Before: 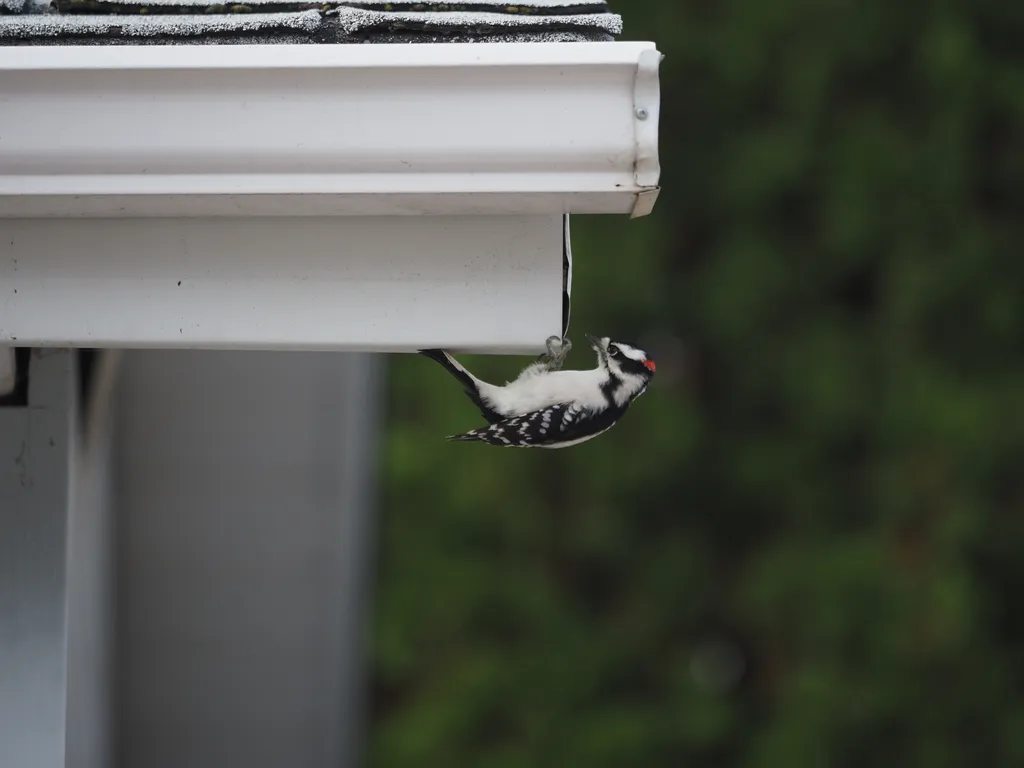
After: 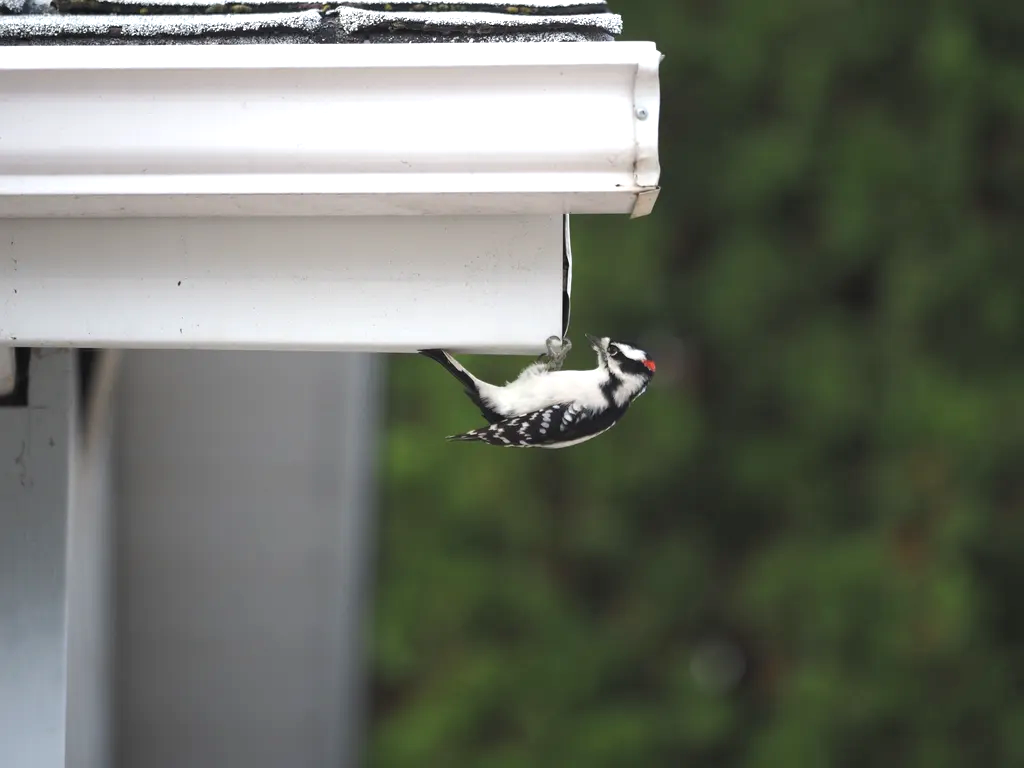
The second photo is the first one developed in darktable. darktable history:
exposure: black level correction 0, exposure 0.886 EV, compensate highlight preservation false
